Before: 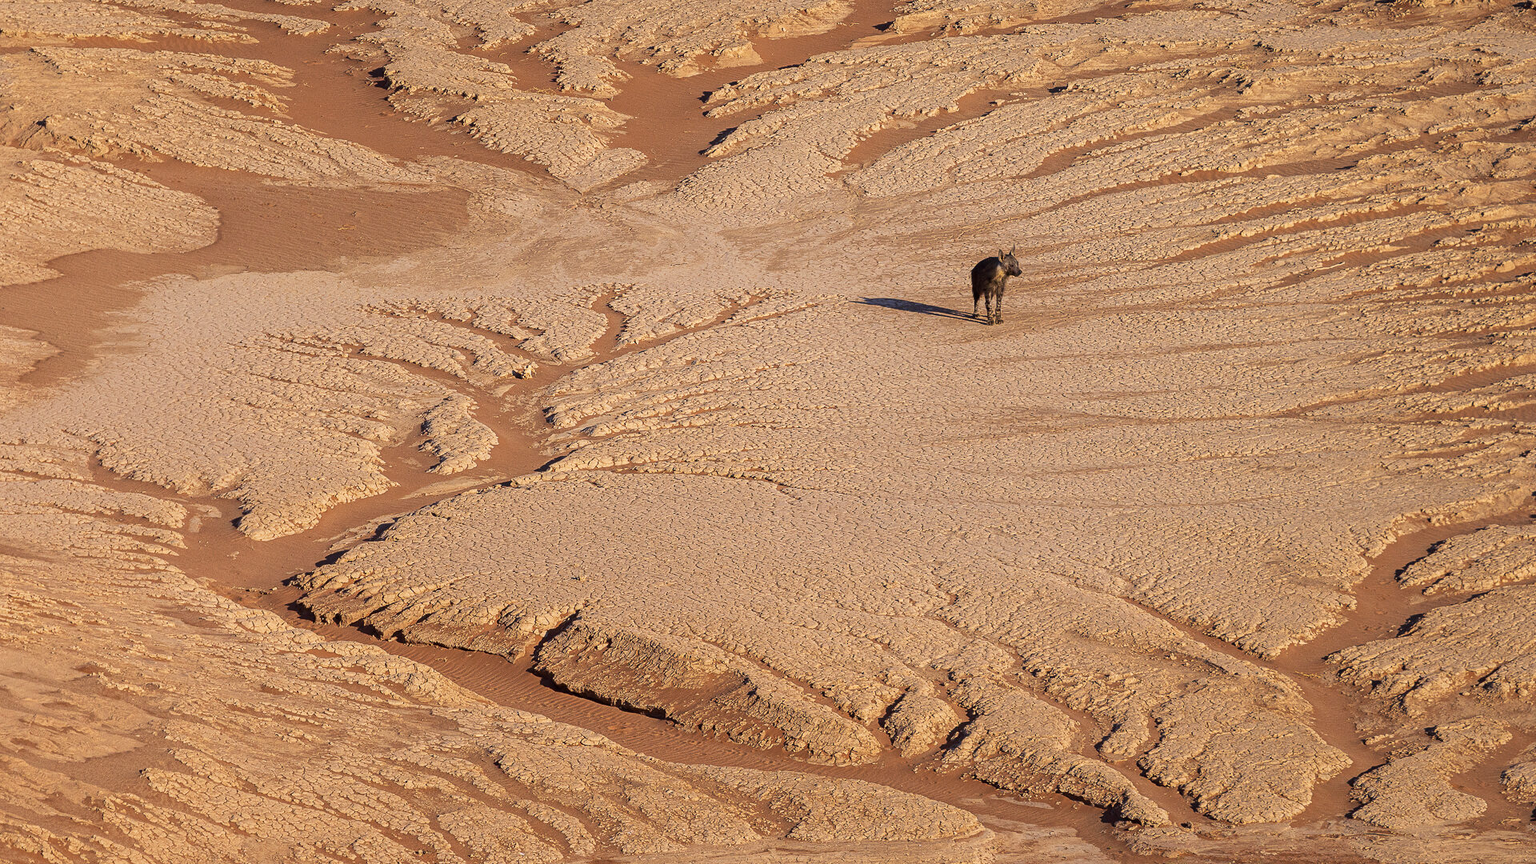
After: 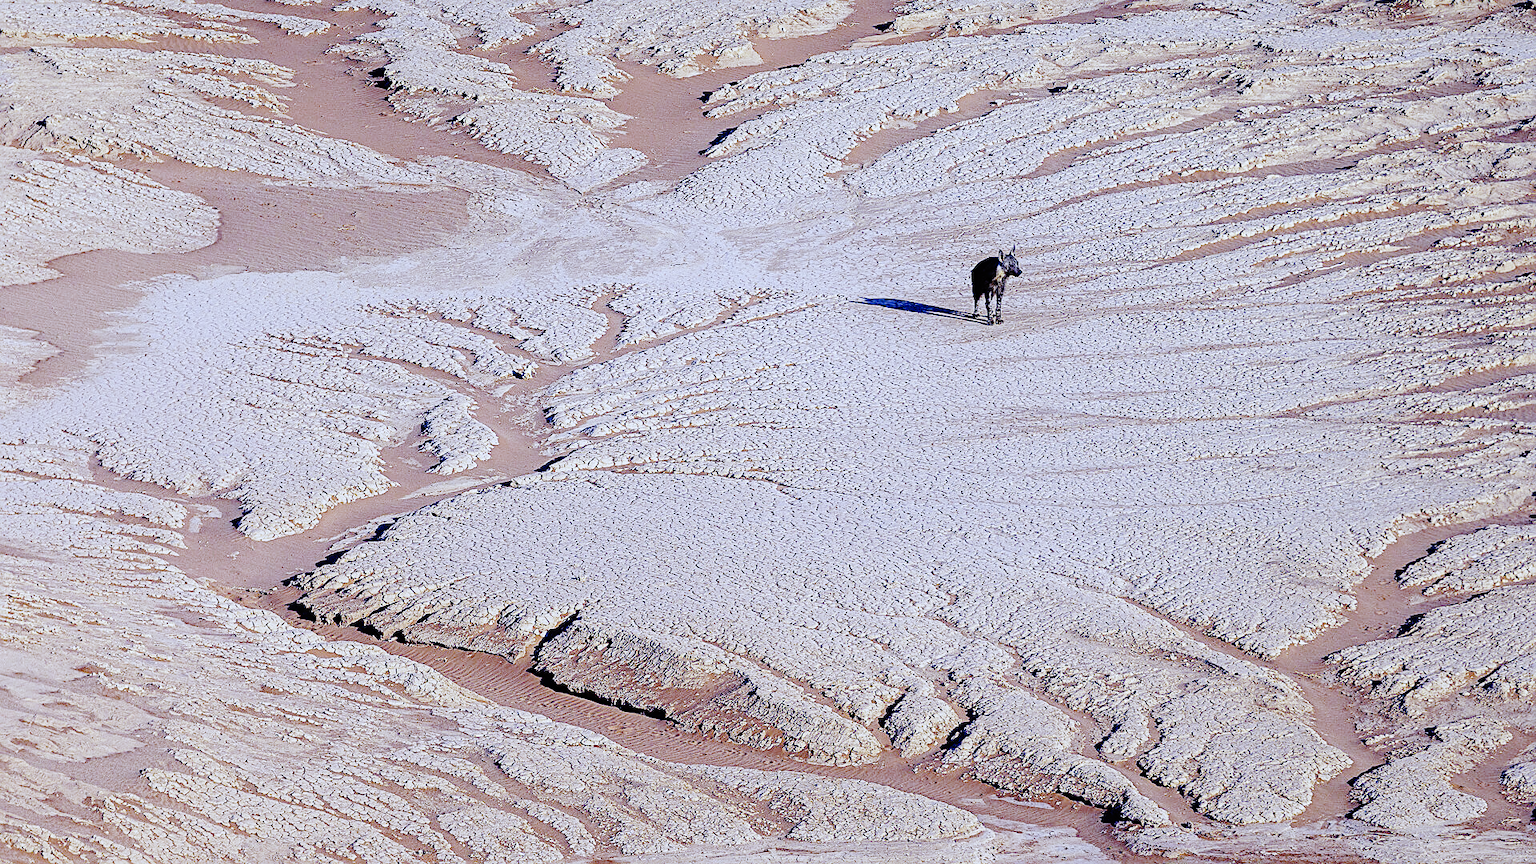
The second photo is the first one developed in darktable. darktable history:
sharpen: on, module defaults
base curve: curves: ch0 [(0, 0) (0.036, 0.01) (0.123, 0.254) (0.258, 0.504) (0.507, 0.748) (1, 1)], preserve colors none
color balance rgb: perceptual saturation grading › global saturation -3%
white balance: red 0.766, blue 1.537
